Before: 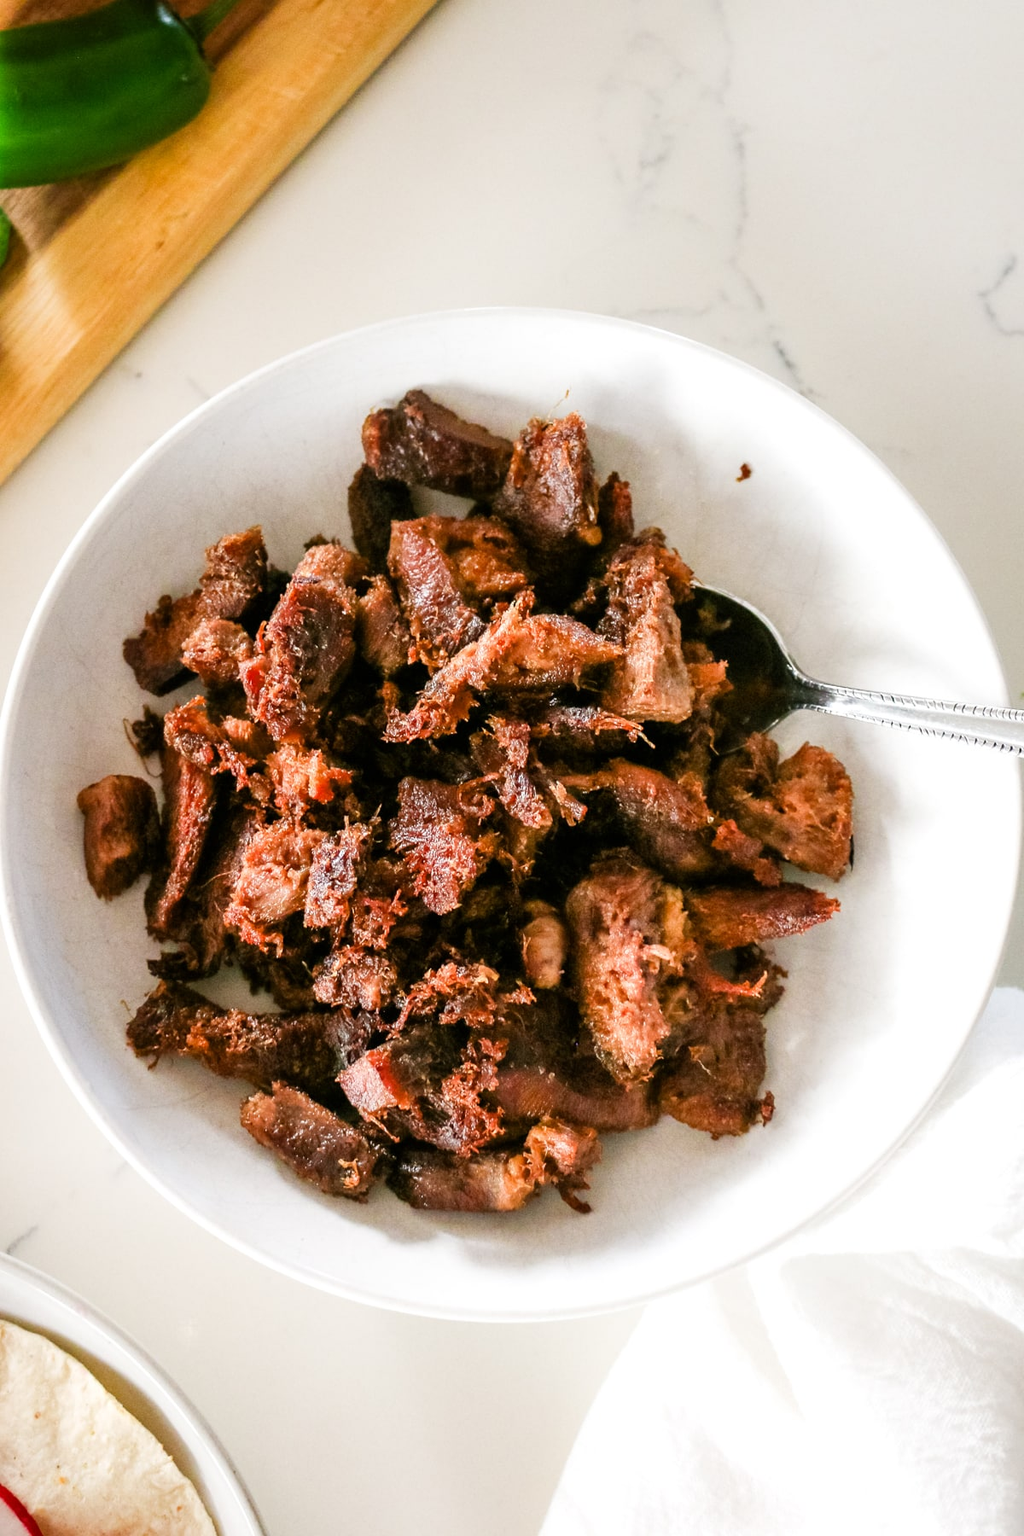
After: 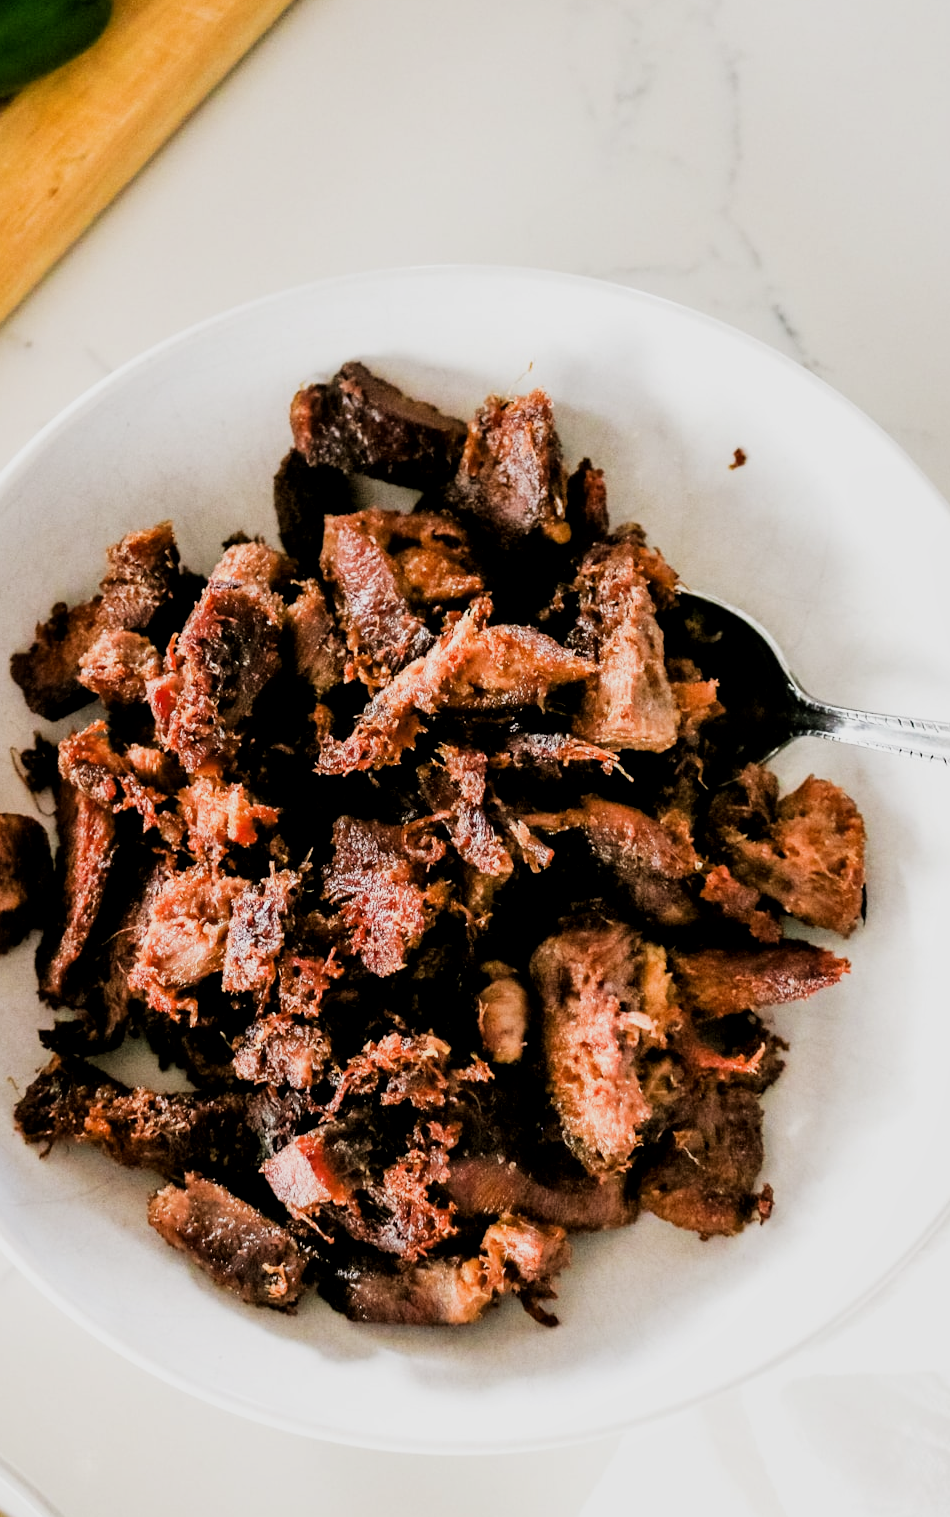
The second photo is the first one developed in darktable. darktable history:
filmic rgb: black relative exposure -5.15 EV, white relative exposure 3.97 EV, hardness 2.88, contrast 1.297, highlights saturation mix -31.31%
crop: left 11.212%, top 5.311%, right 9.559%, bottom 10.393%
local contrast: mode bilateral grid, contrast 19, coarseness 49, detail 119%, midtone range 0.2
